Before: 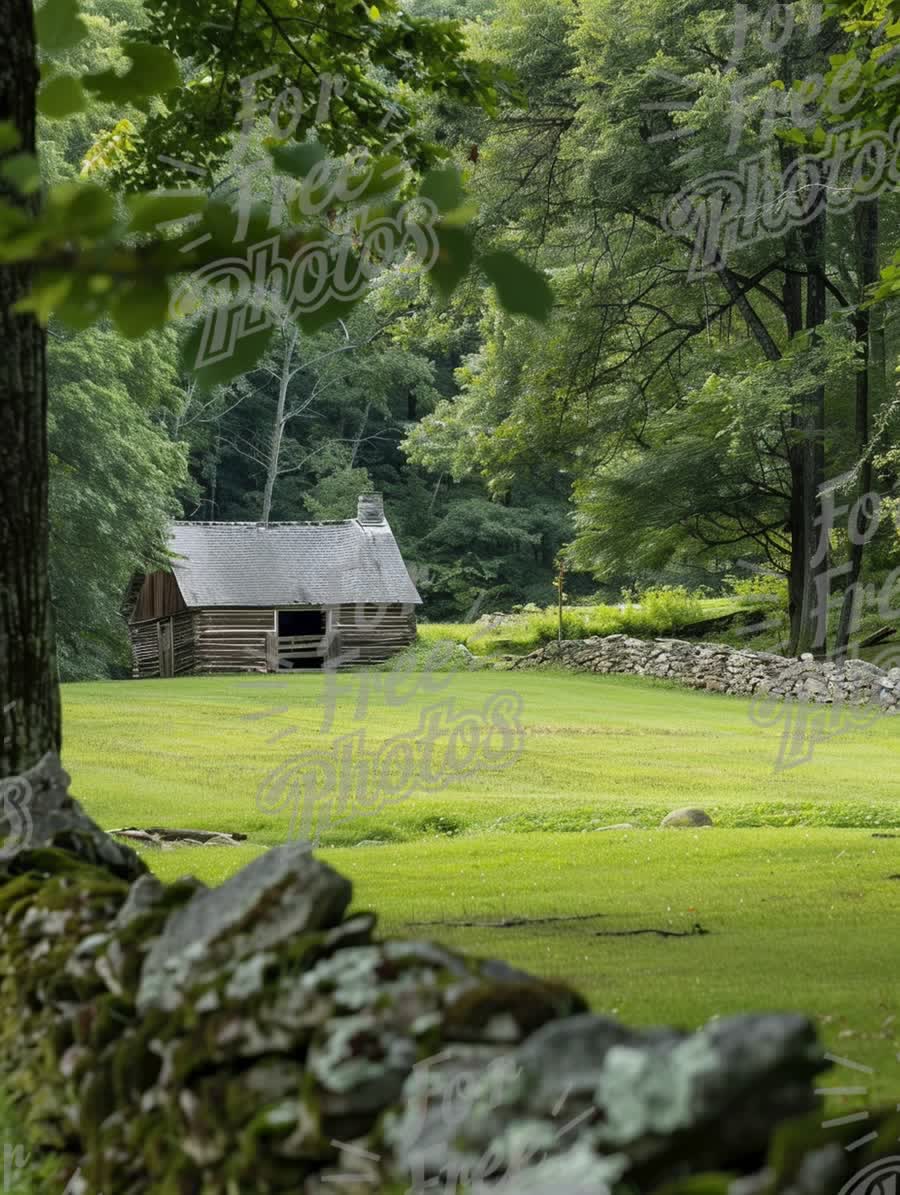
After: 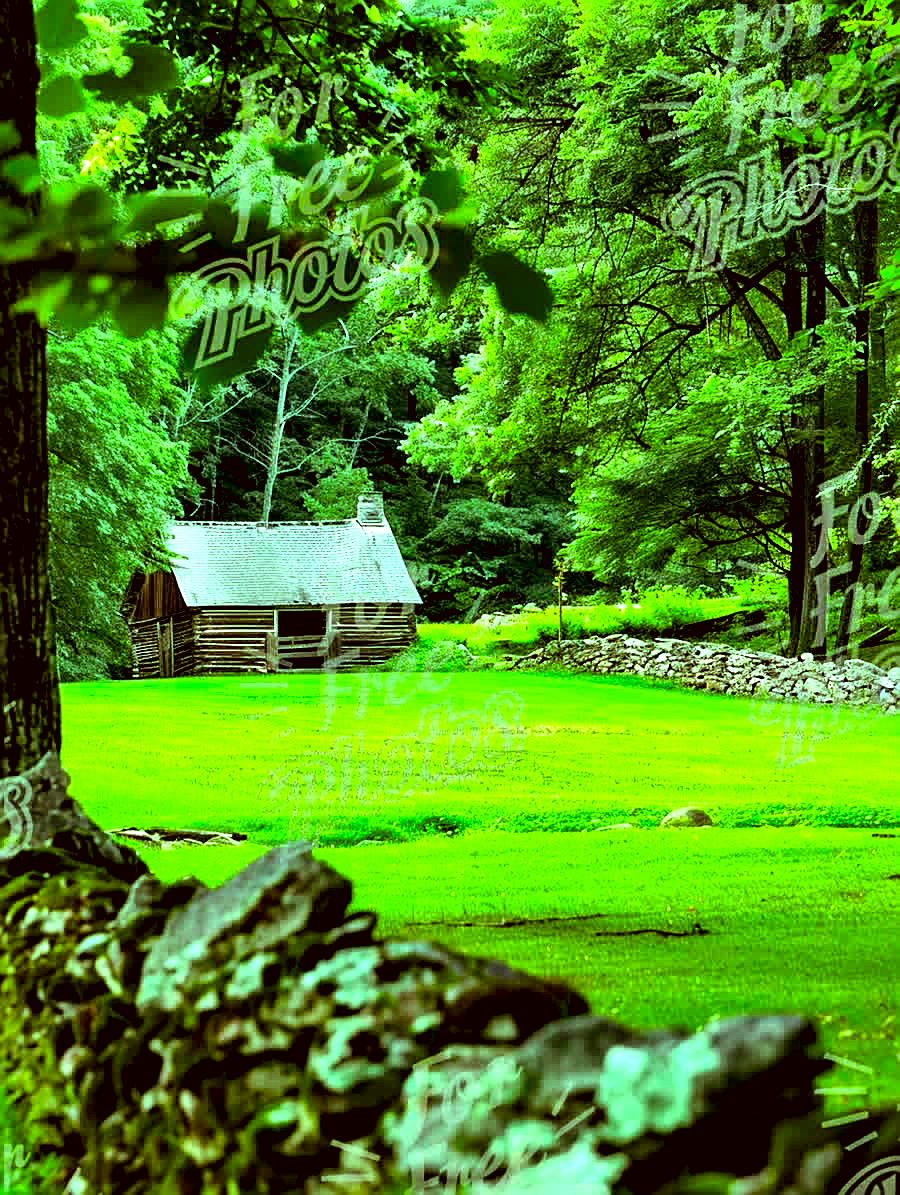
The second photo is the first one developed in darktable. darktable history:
sharpen: on, module defaults
exposure: black level correction 0.001, exposure 0.5 EV, compensate exposure bias true, compensate highlight preservation false
local contrast: mode bilateral grid, contrast 20, coarseness 50, detail 159%, midtone range 0.2
contrast brightness saturation: contrast 0.092, saturation 0.272
tone equalizer: -8 EV -0.444 EV, -7 EV -0.411 EV, -6 EV -0.327 EV, -5 EV -0.204 EV, -3 EV 0.249 EV, -2 EV 0.353 EV, -1 EV 0.363 EV, +0 EV 0.388 EV, mask exposure compensation -0.51 EV
contrast equalizer: octaves 7, y [[0.6 ×6], [0.55 ×6], [0 ×6], [0 ×6], [0 ×6]]
color balance rgb: highlights gain › chroma 5.384%, highlights gain › hue 195.87°, perceptual saturation grading › global saturation 24.885%, global vibrance 20%
color correction: highlights a* 0.176, highlights b* 29.07, shadows a* -0.267, shadows b* 21.51
